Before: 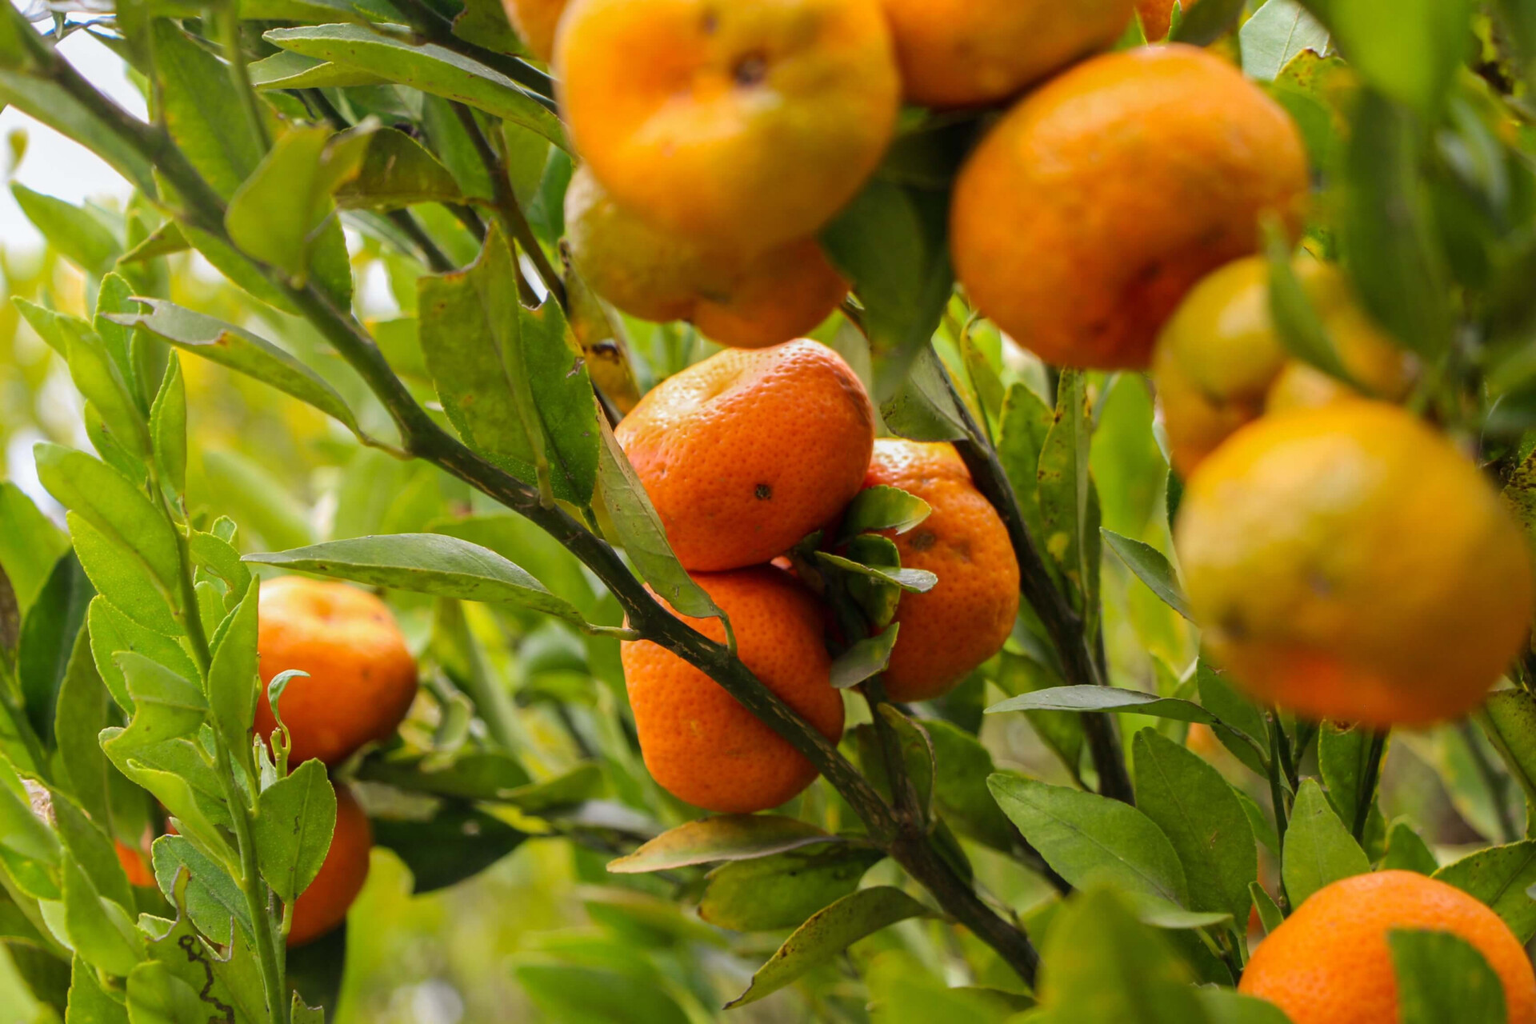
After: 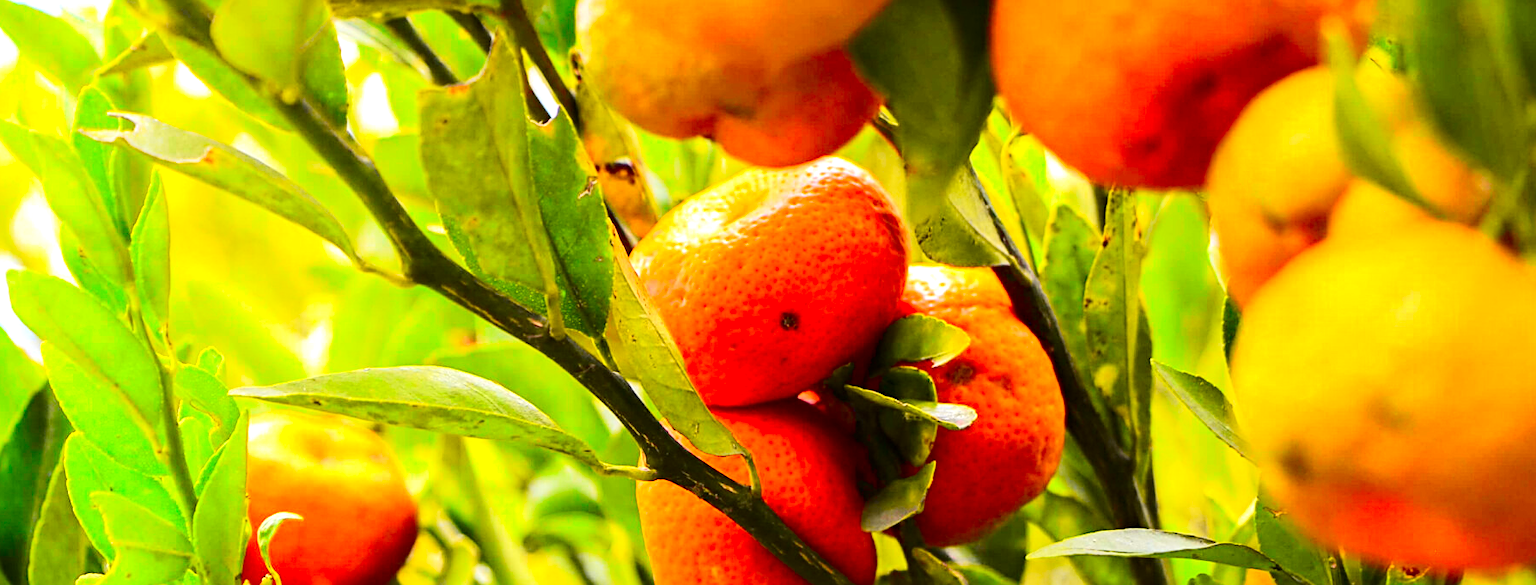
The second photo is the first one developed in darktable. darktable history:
crop: left 1.842%, top 18.886%, right 5%, bottom 27.853%
tone curve: curves: ch0 [(0, 0) (0.087, 0.054) (0.281, 0.245) (0.506, 0.526) (0.8, 0.824) (0.994, 0.955)]; ch1 [(0, 0) (0.27, 0.195) (0.406, 0.435) (0.452, 0.474) (0.495, 0.5) (0.514, 0.508) (0.537, 0.556) (0.654, 0.689) (1, 1)]; ch2 [(0, 0) (0.269, 0.299) (0.459, 0.441) (0.498, 0.499) (0.523, 0.52) (0.551, 0.549) (0.633, 0.625) (0.659, 0.681) (0.718, 0.764) (1, 1)], color space Lab, independent channels, preserve colors none
sharpen: on, module defaults
haze removal: compatibility mode true, adaptive false
contrast brightness saturation: contrast 0.155, saturation 0.32
exposure: exposure 1.139 EV, compensate highlight preservation false
tone equalizer: on, module defaults
